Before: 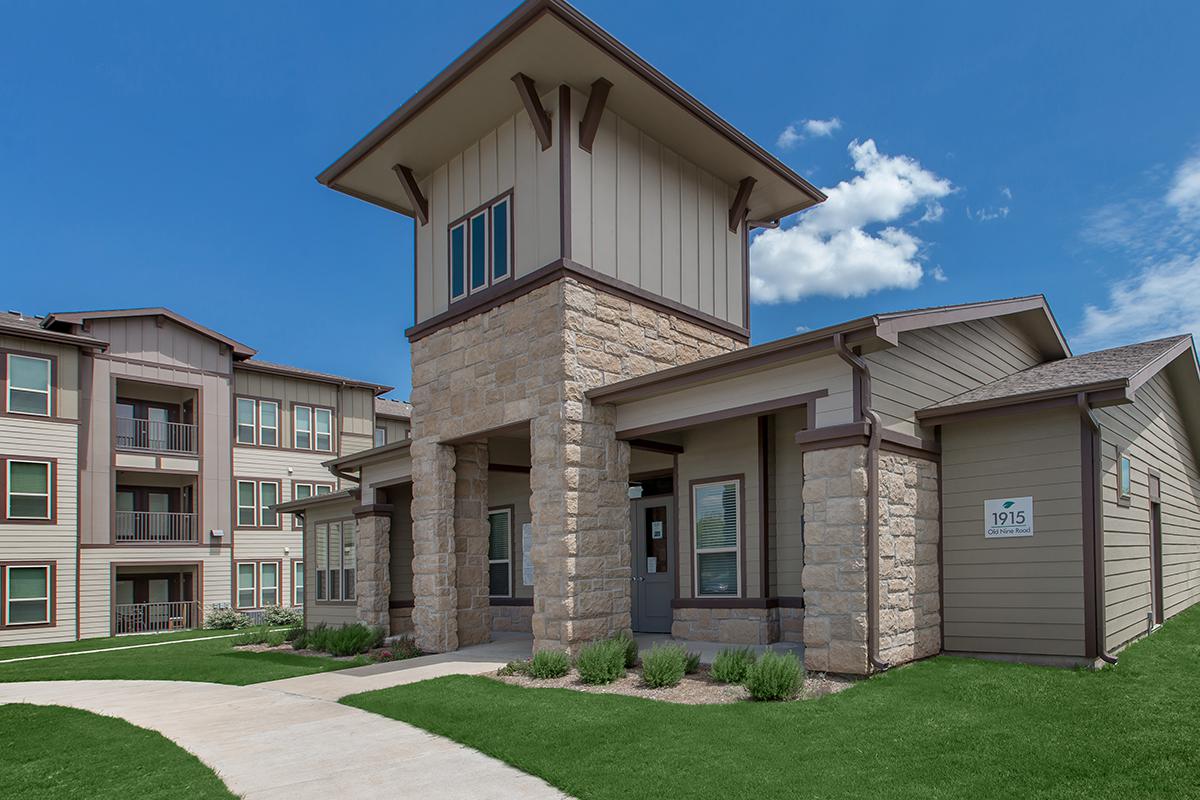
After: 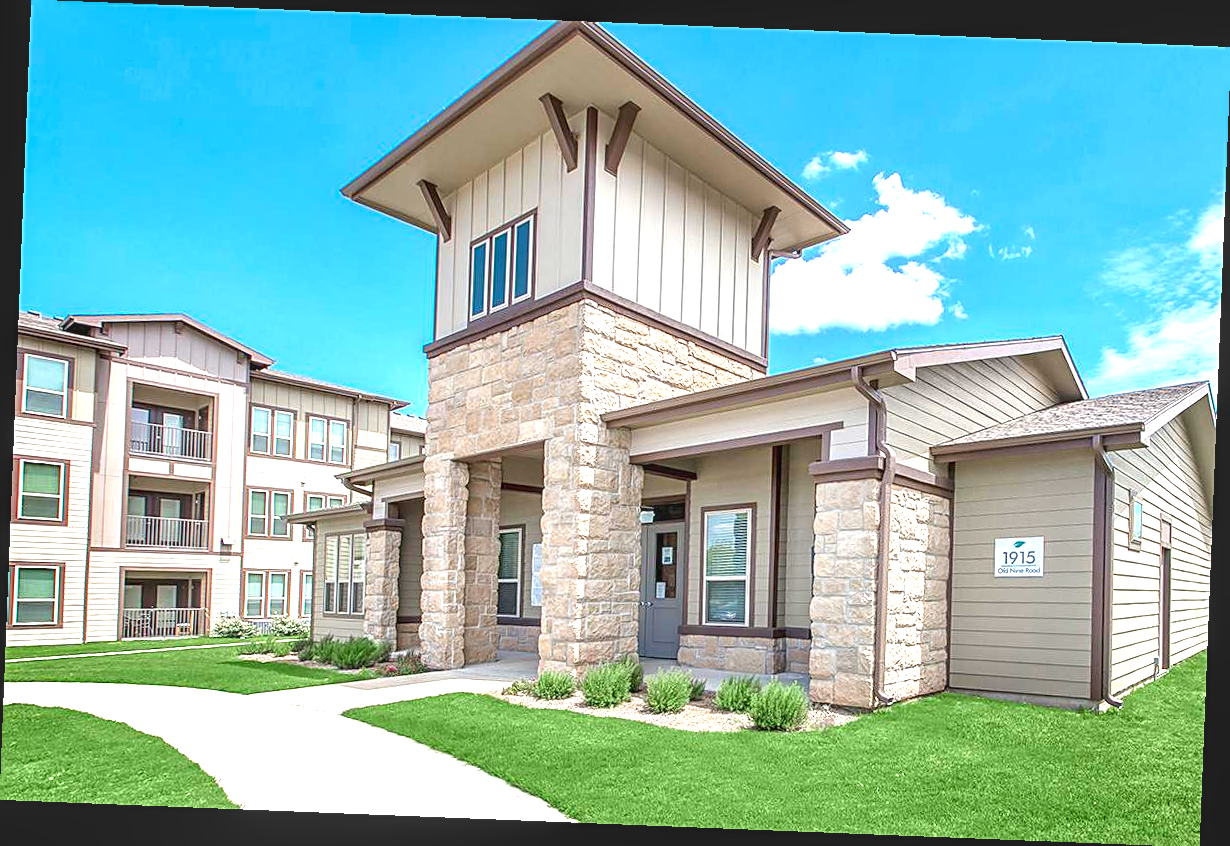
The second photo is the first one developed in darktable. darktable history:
sharpen: on, module defaults
local contrast: on, module defaults
contrast brightness saturation: contrast -0.1, brightness 0.05, saturation 0.08
exposure: black level correction 0, exposure 2 EV, compensate highlight preservation false
rotate and perspective: rotation 2.27°, automatic cropping off
